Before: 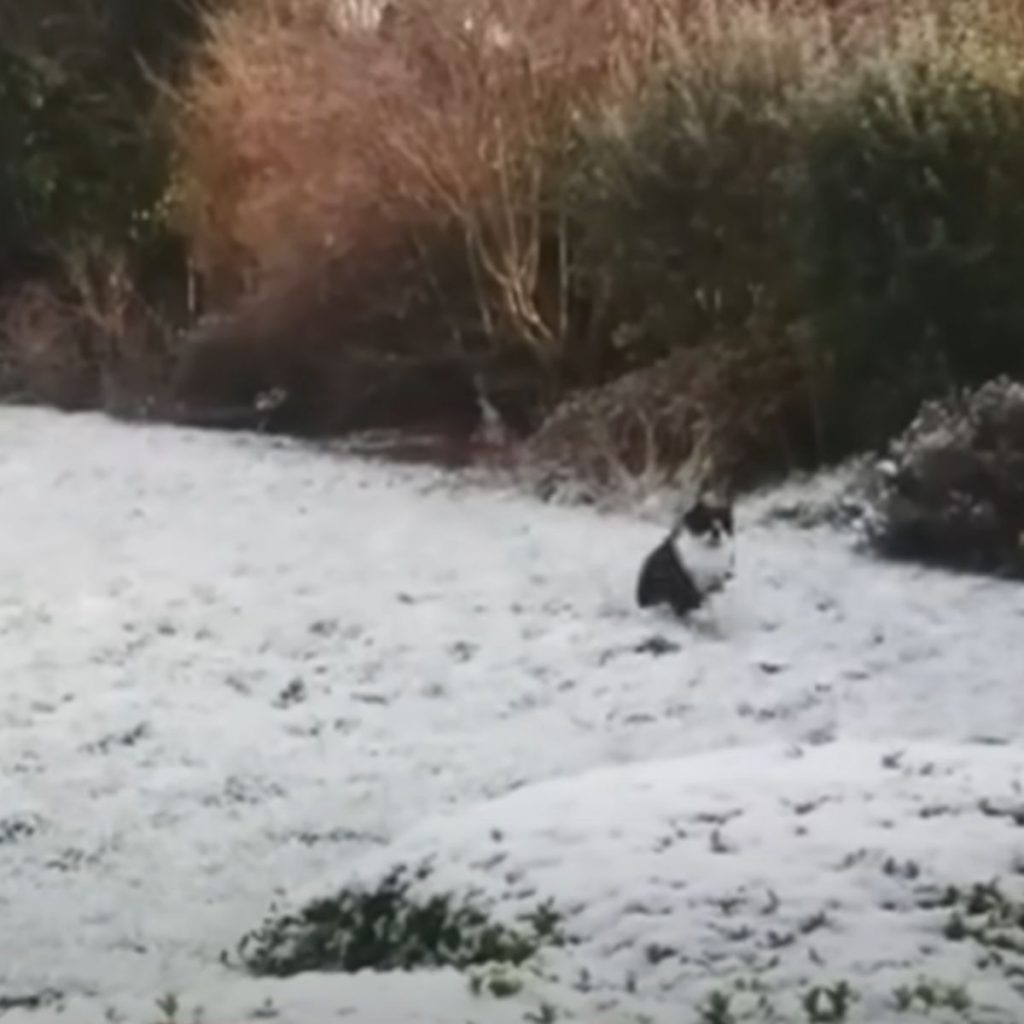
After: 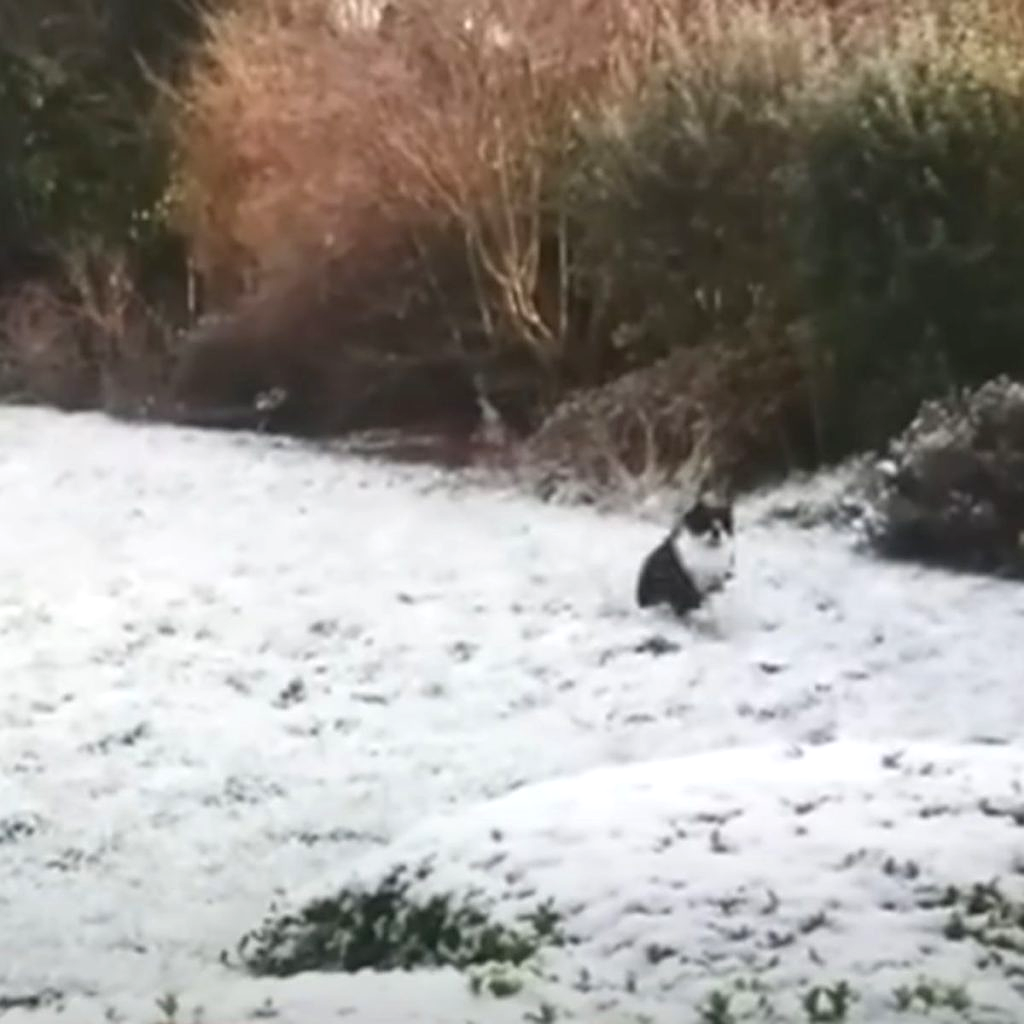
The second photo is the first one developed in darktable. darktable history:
exposure: black level correction 0.001, exposure 0.499 EV, compensate exposure bias true, compensate highlight preservation false
sharpen: on, module defaults
